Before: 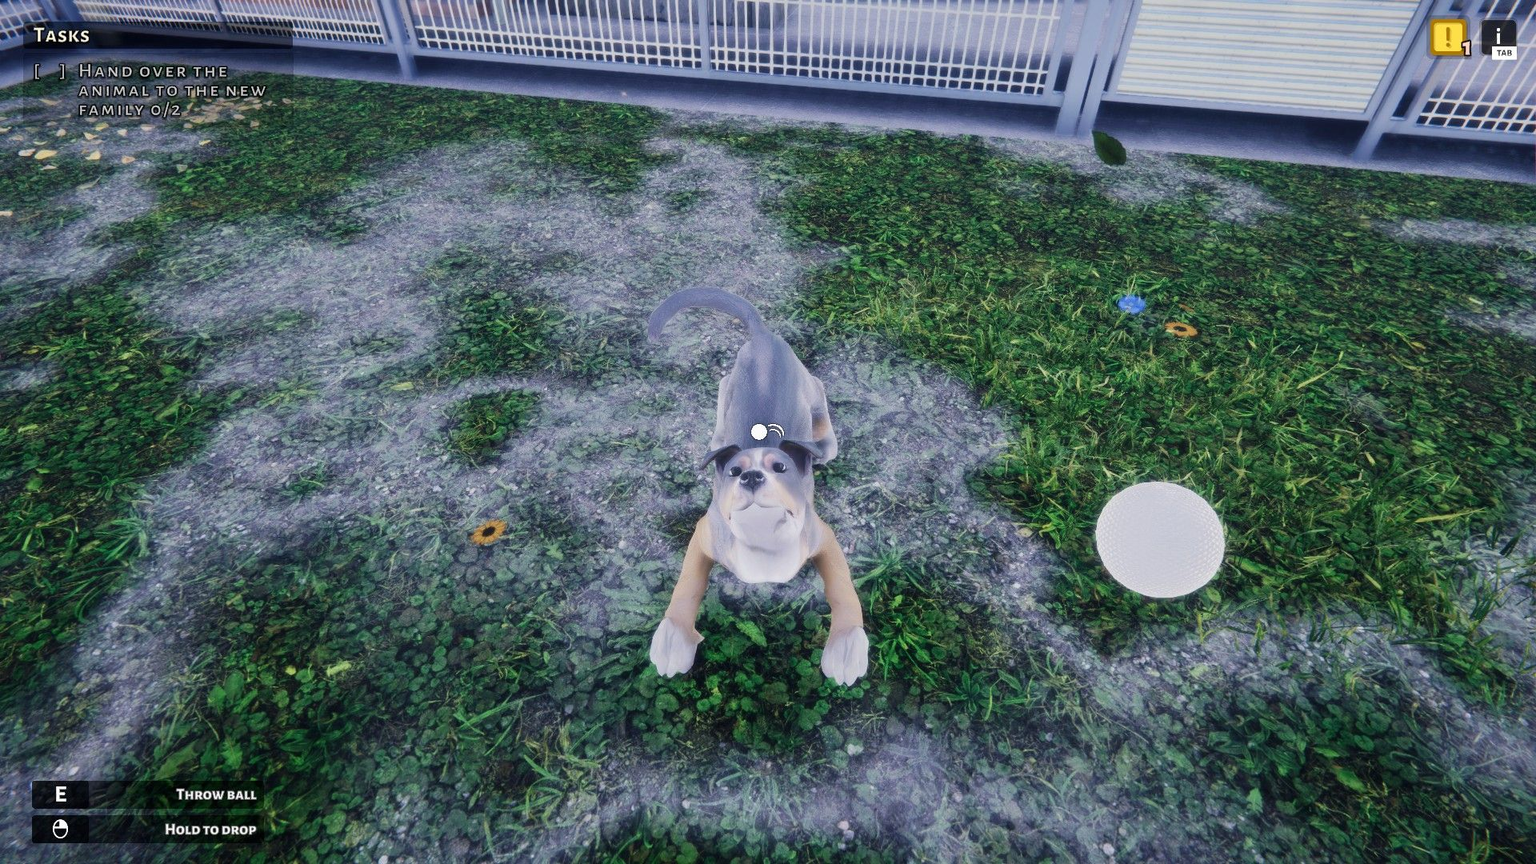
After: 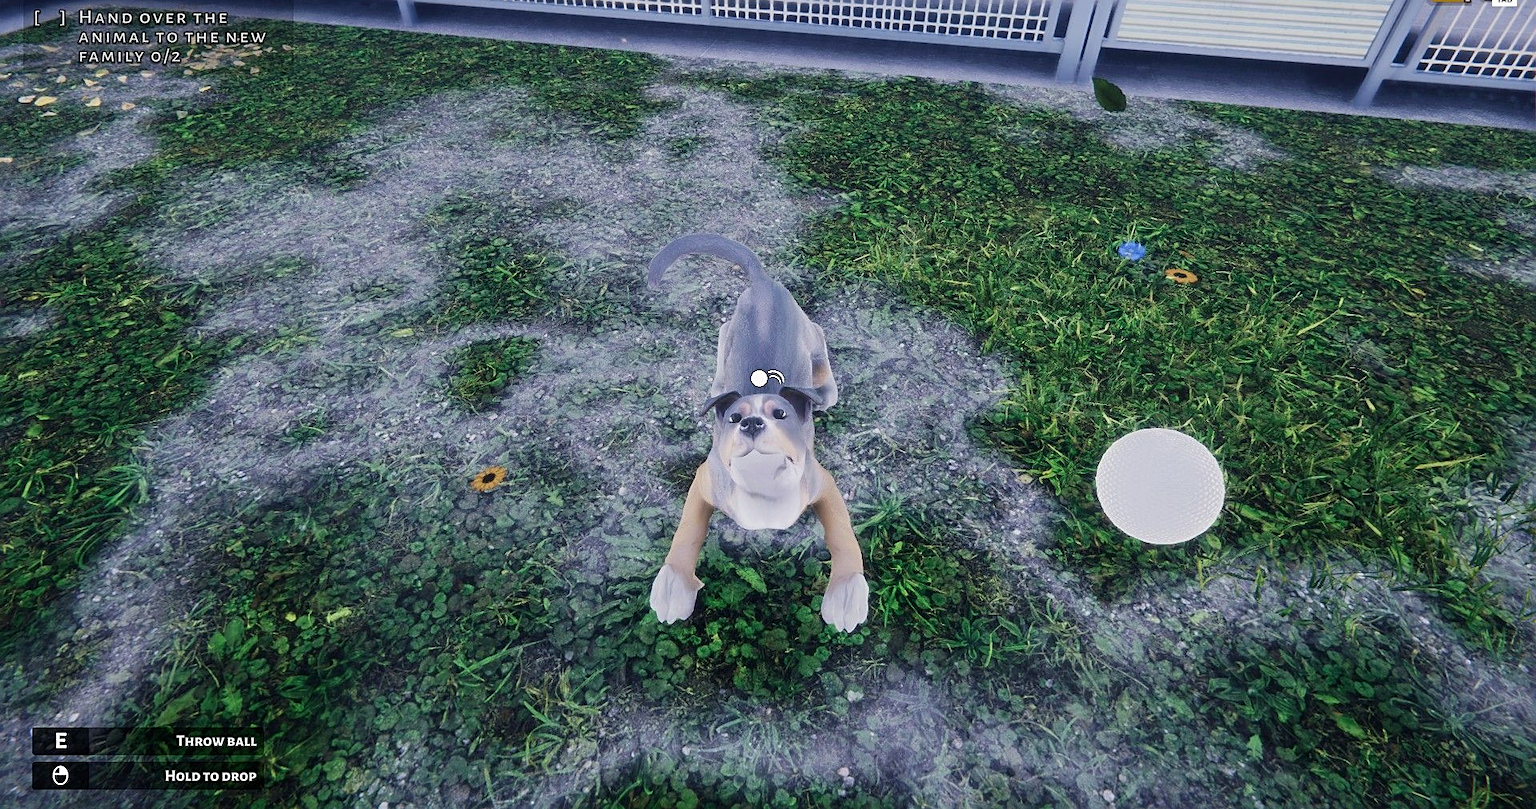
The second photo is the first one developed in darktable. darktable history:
crop and rotate: top 6.25%
sharpen: on, module defaults
